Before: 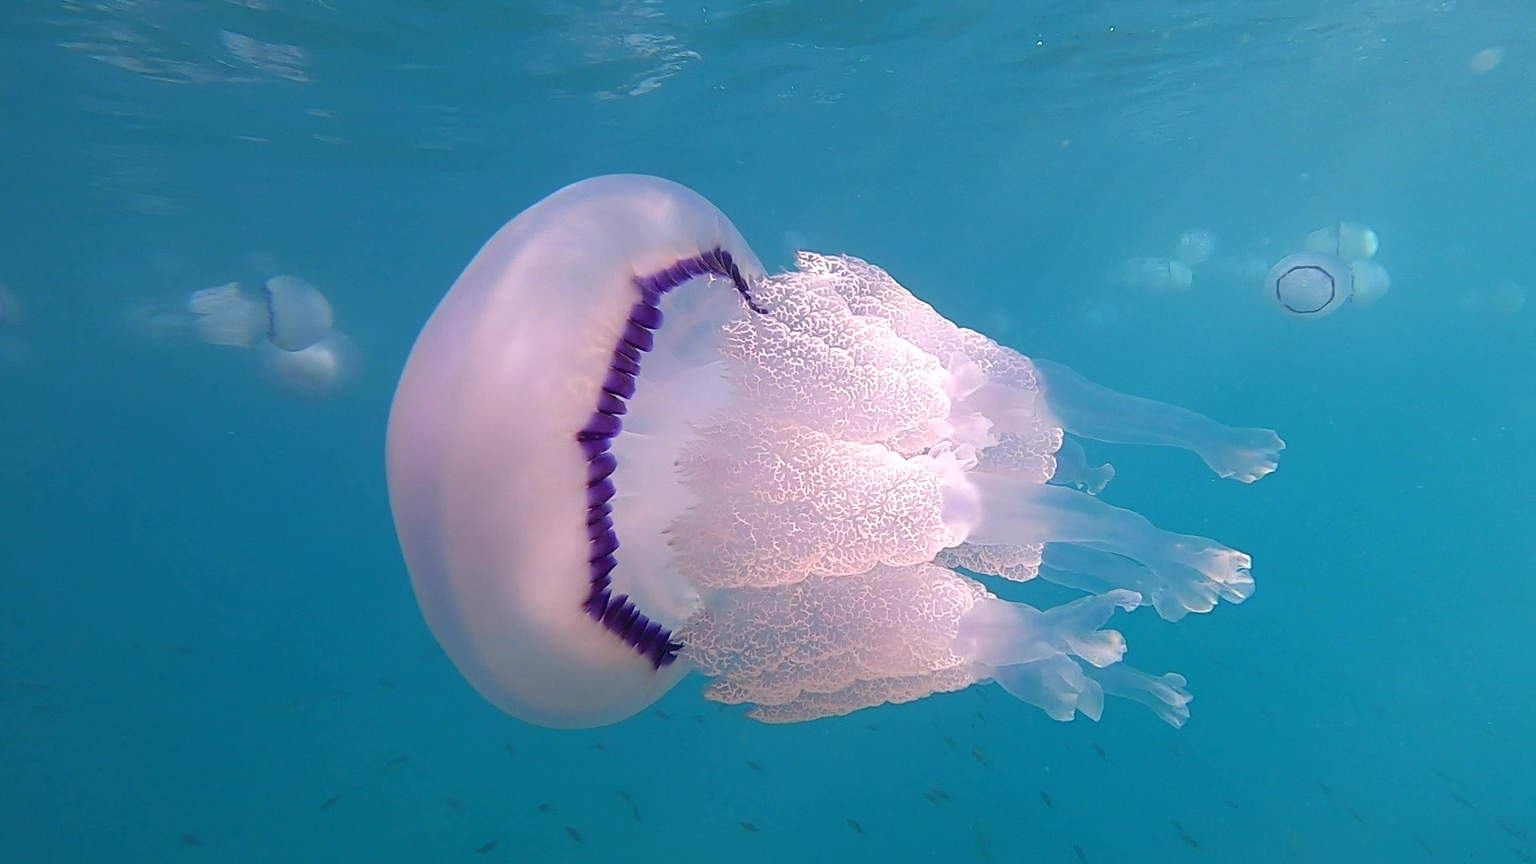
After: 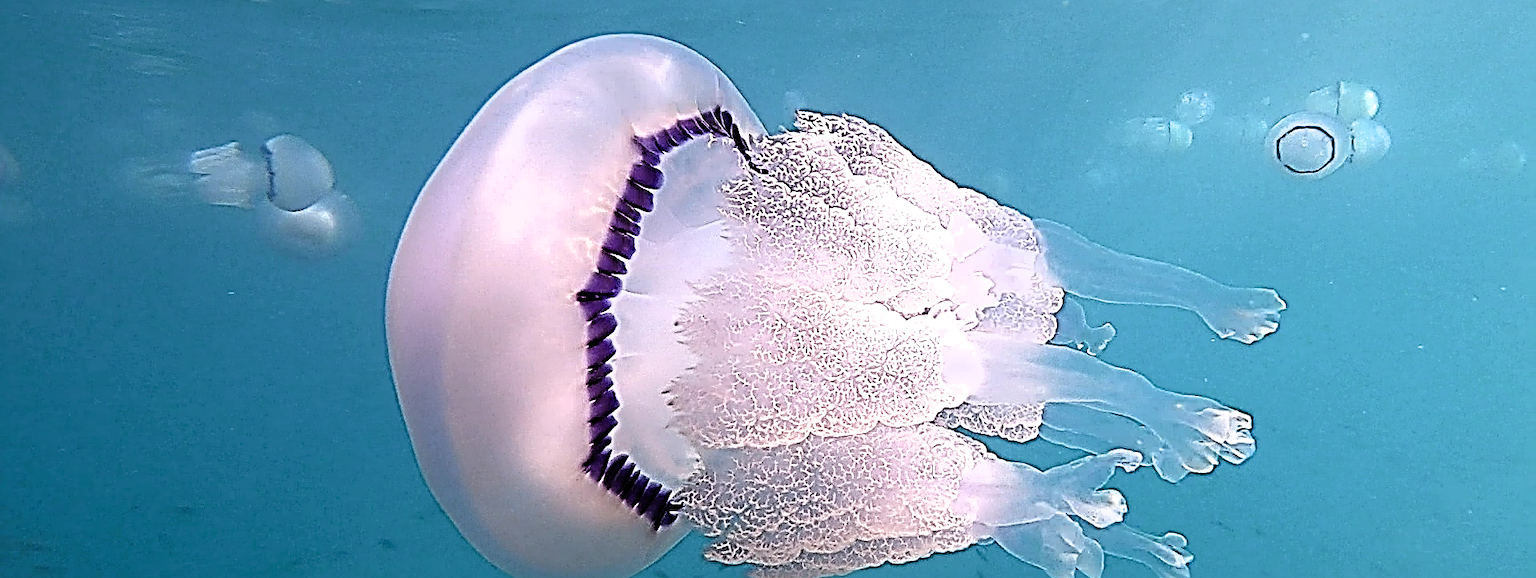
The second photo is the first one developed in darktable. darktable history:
filmic rgb: black relative exposure -8.25 EV, white relative exposure 2.2 EV, threshold 5.97 EV, hardness 7.08, latitude 85.31%, contrast 1.71, highlights saturation mix -4.4%, shadows ↔ highlights balance -2.86%, color science v6 (2022), enable highlight reconstruction true
crop: top 16.29%, bottom 16.704%
sharpen: radius 4.02, amount 1.991
